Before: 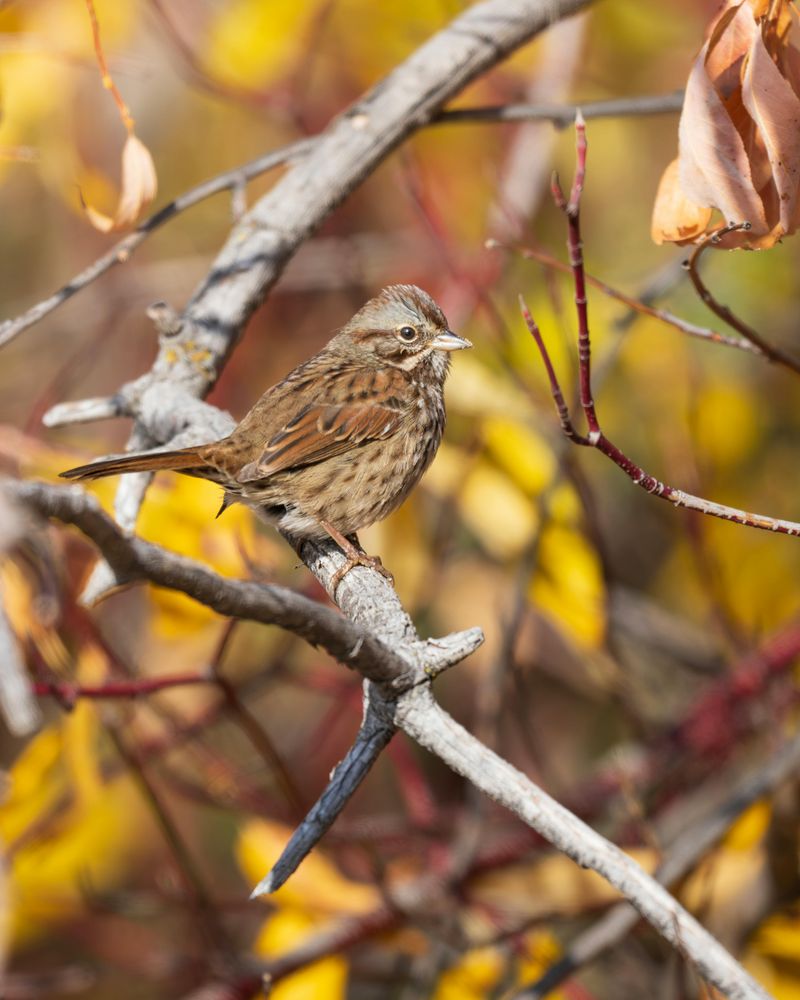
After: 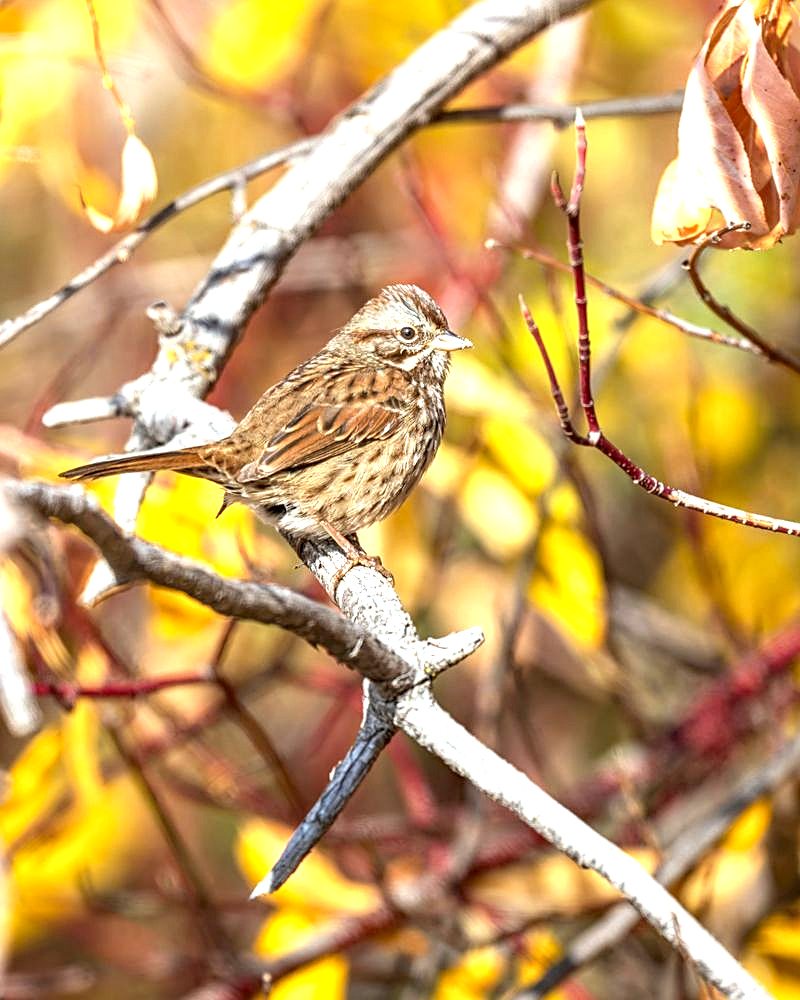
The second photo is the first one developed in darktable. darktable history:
haze removal: compatibility mode true, adaptive false
local contrast: detail 130%
sharpen: on, module defaults
color correction: highlights a* -2.79, highlights b* -1.98, shadows a* 2.32, shadows b* 3.03
exposure: exposure 1 EV, compensate highlight preservation false
